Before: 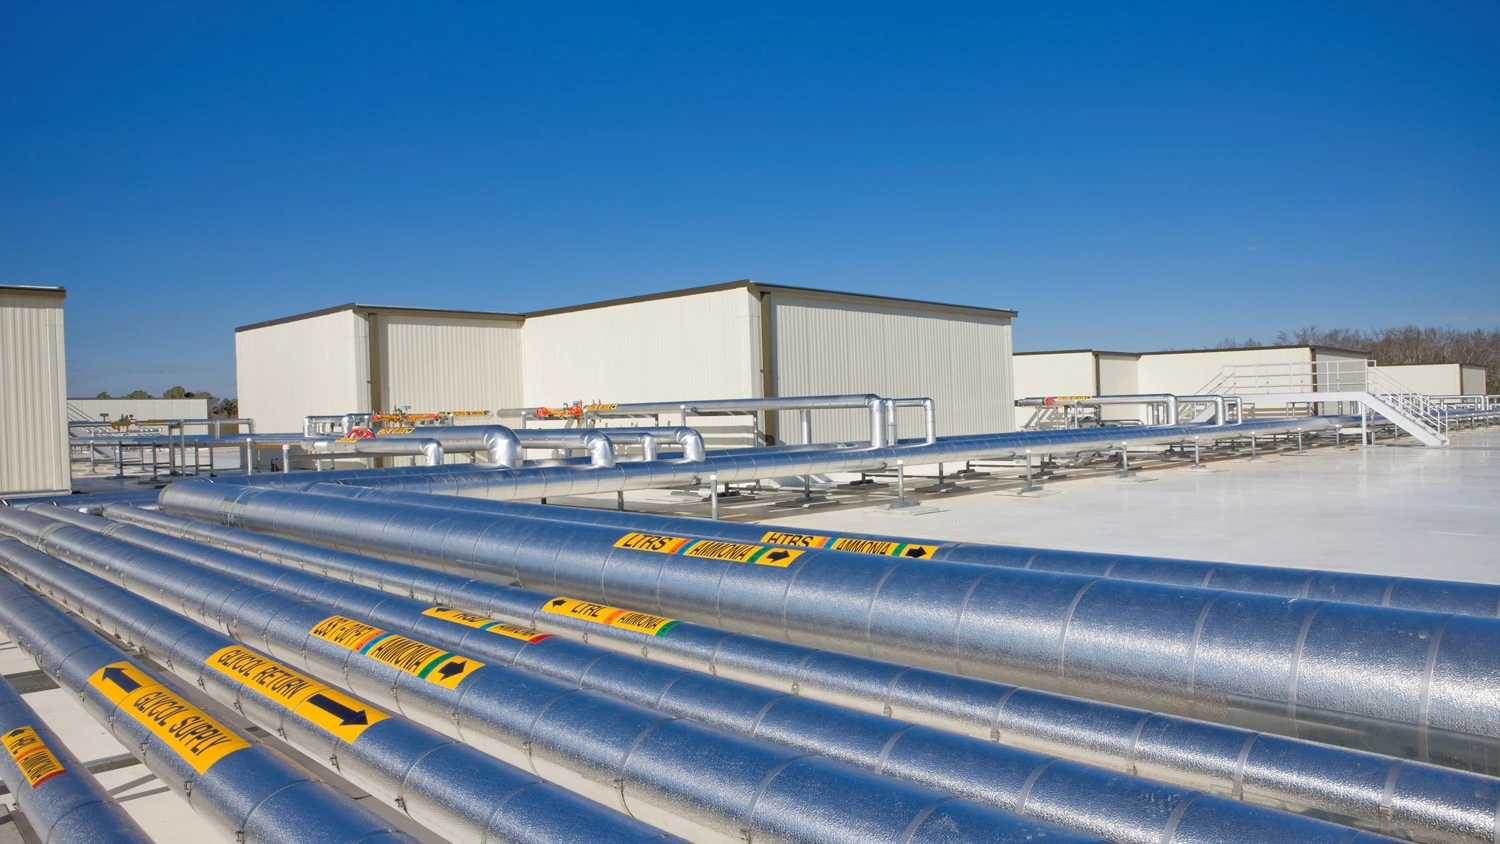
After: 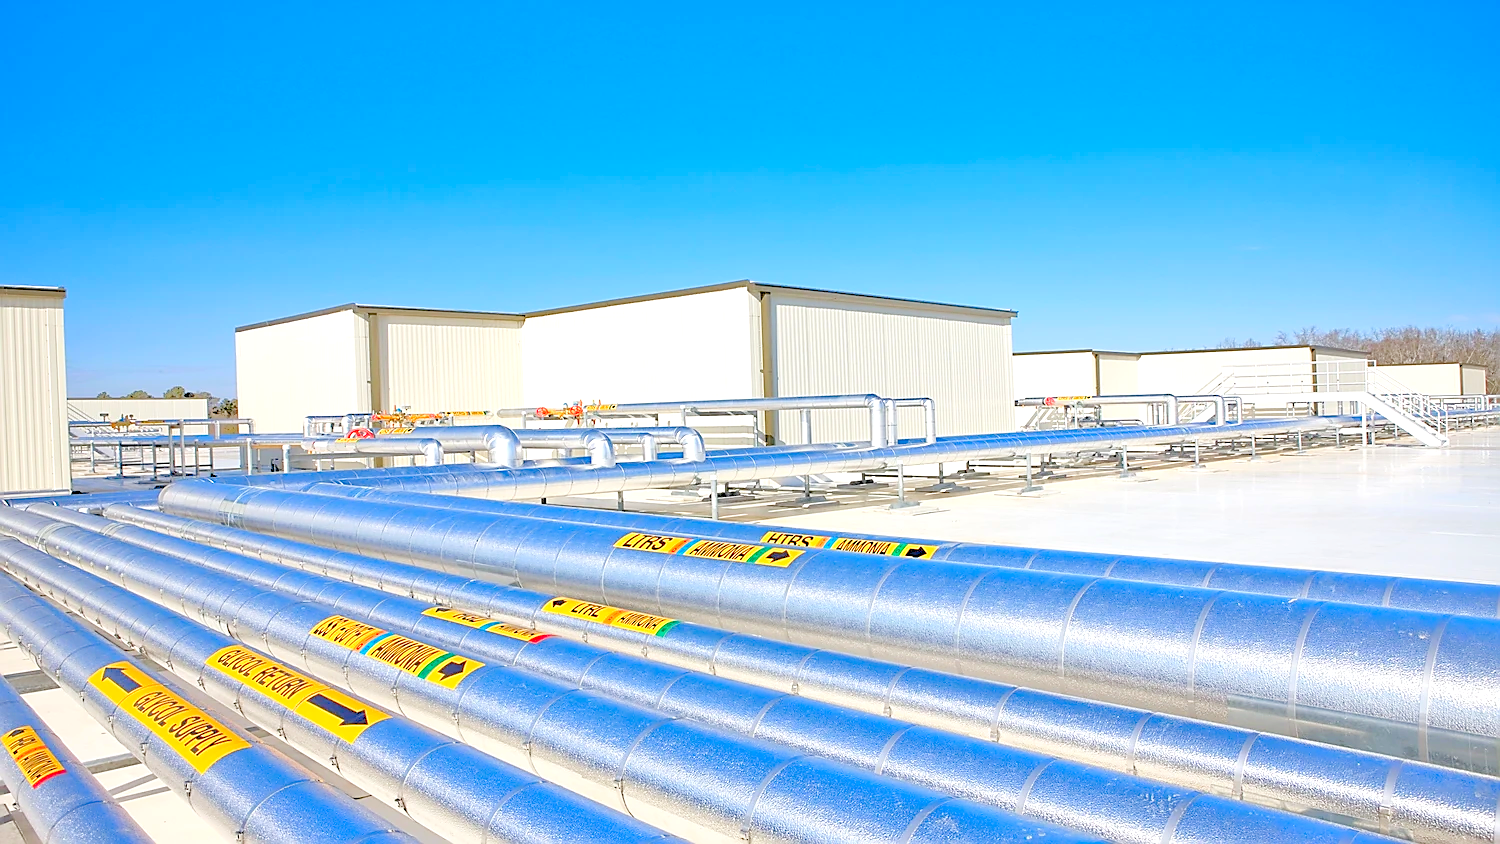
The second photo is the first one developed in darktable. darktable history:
sharpen: radius 1.4, amount 1.25, threshold 0.7
levels: levels [0.008, 0.318, 0.836]
exposure: black level correction 0.001, exposure 0.014 EV, compensate highlight preservation false
